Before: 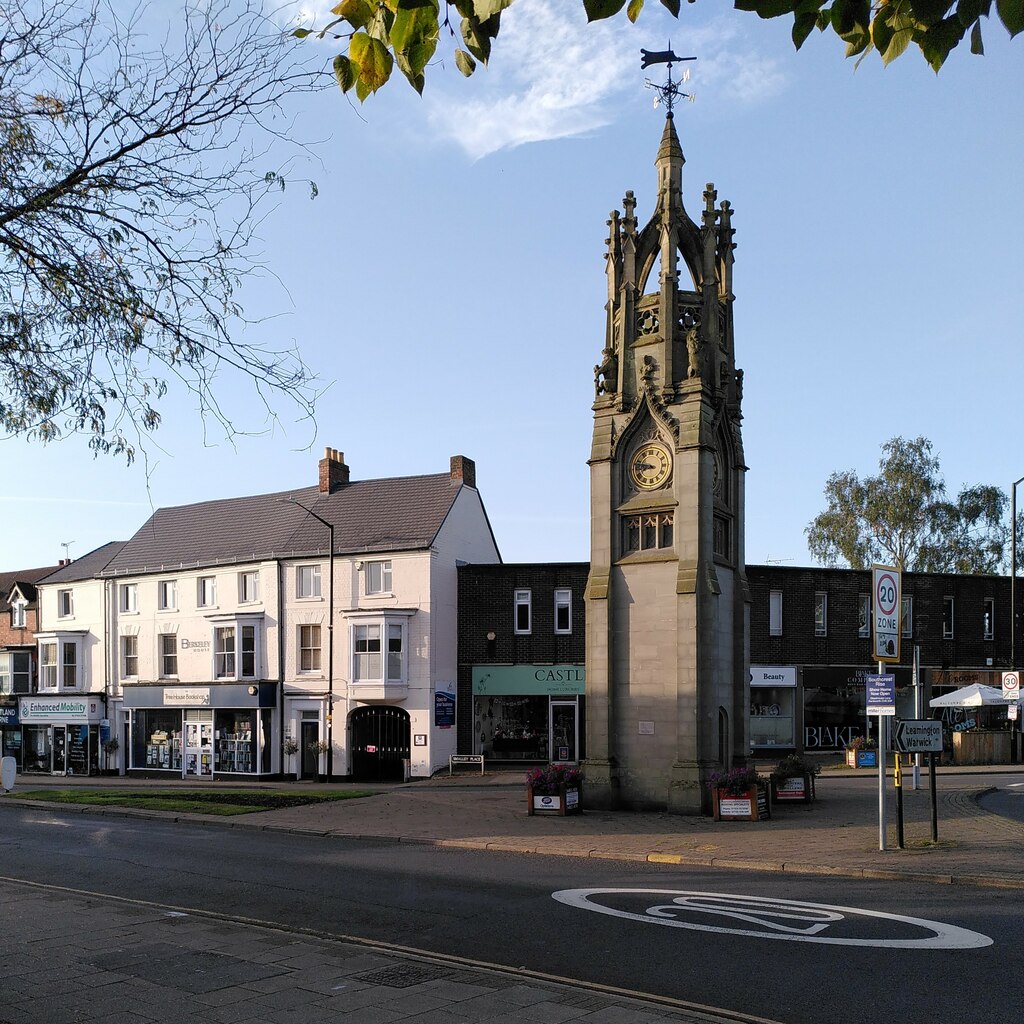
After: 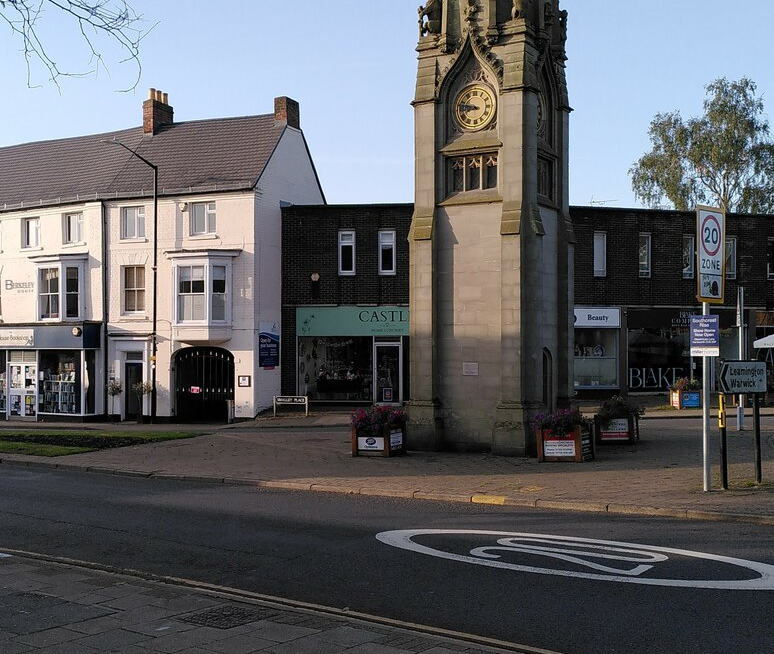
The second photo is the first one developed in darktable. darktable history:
crop and rotate: left 17.25%, top 35.081%, right 7.093%, bottom 0.993%
